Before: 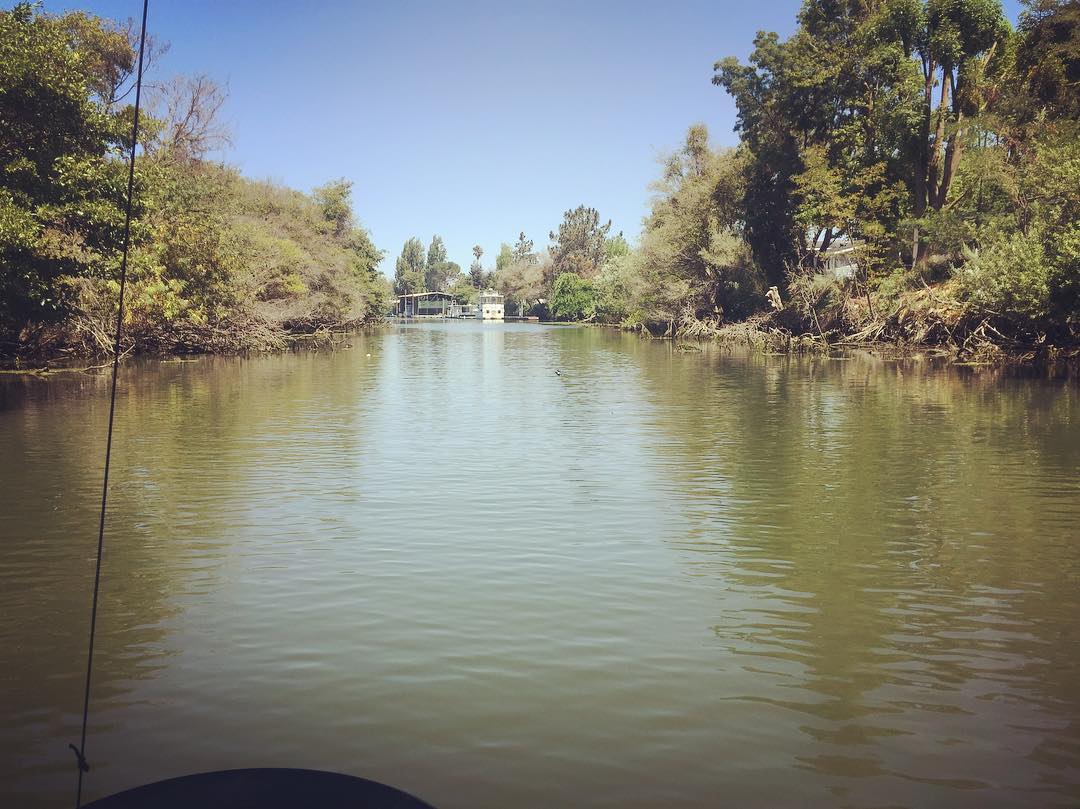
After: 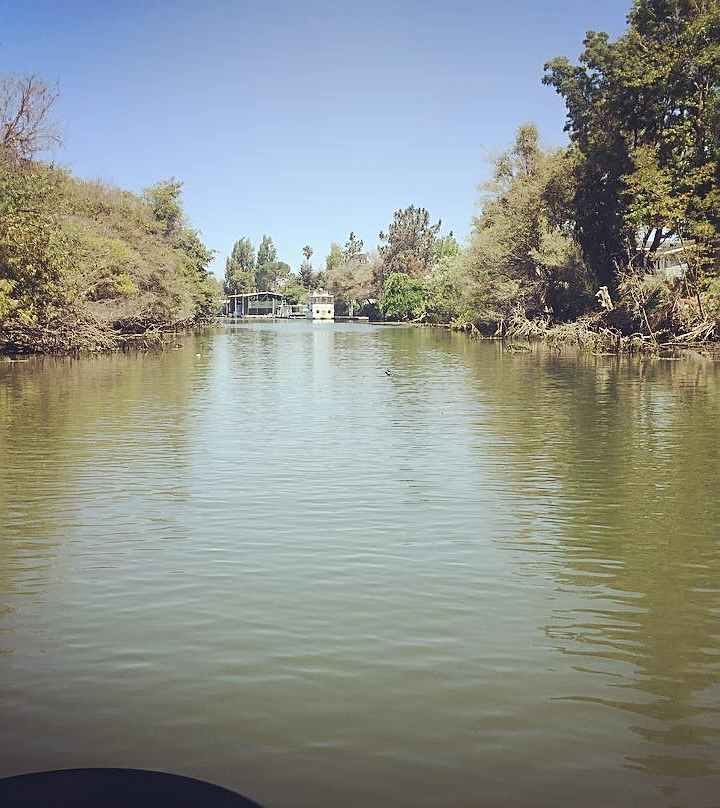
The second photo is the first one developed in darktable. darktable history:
sharpen: on, module defaults
crop and rotate: left 15.754%, right 17.579%
